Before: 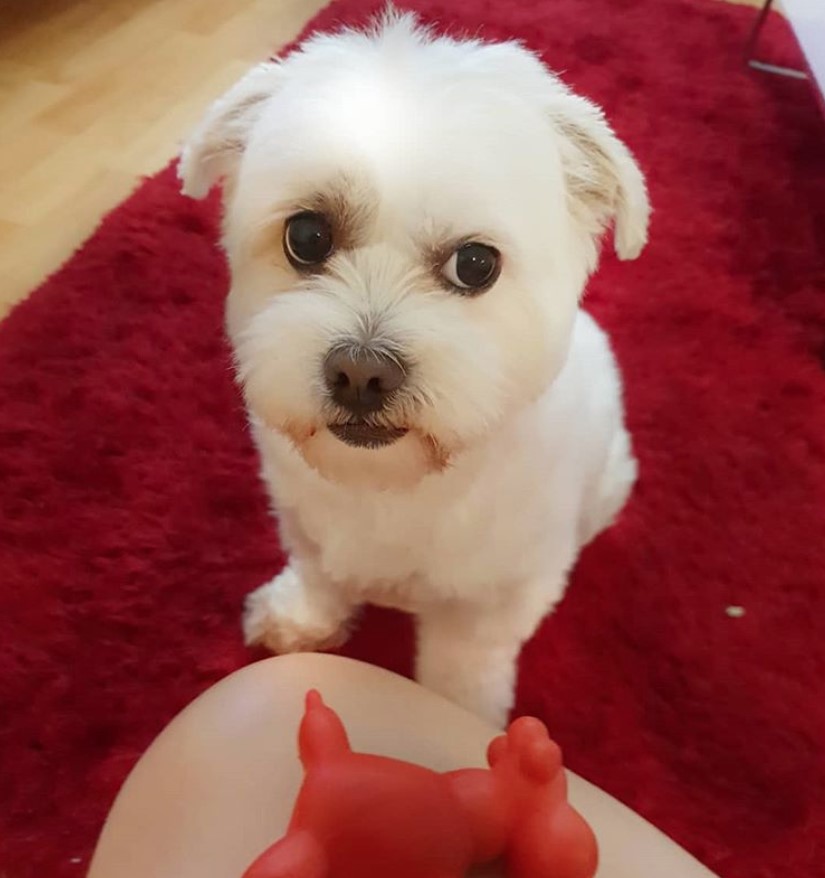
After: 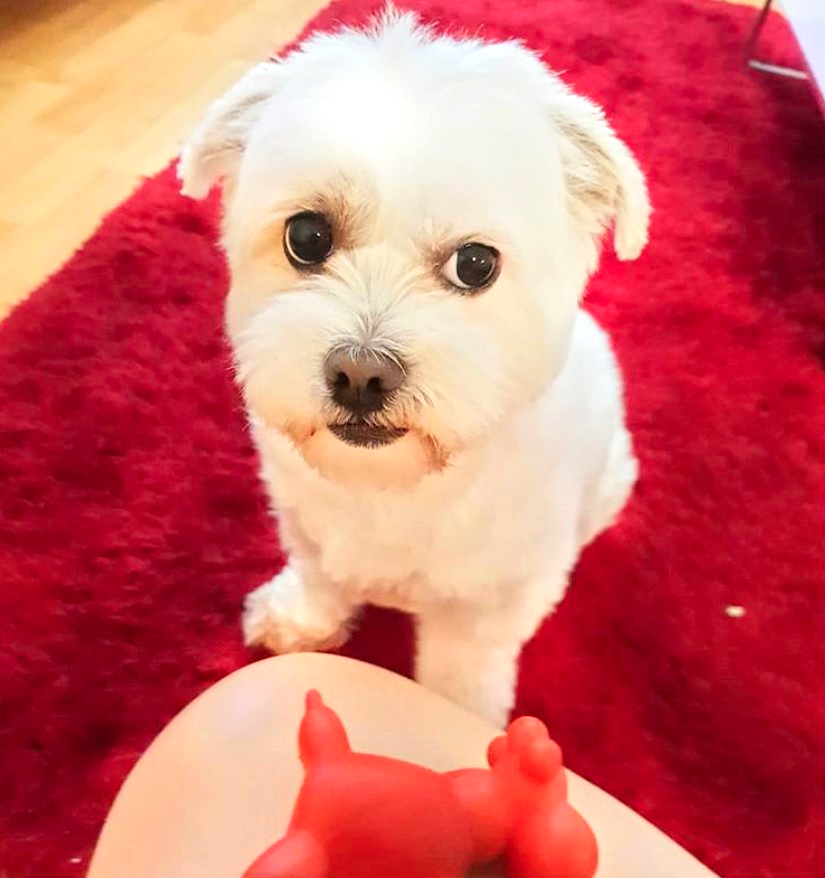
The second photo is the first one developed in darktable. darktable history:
contrast brightness saturation: contrast 0.1, brightness 0.039, saturation 0.086
tone equalizer: -7 EV 0.141 EV, -6 EV 0.586 EV, -5 EV 1.15 EV, -4 EV 1.31 EV, -3 EV 1.13 EV, -2 EV 0.6 EV, -1 EV 0.151 EV, smoothing diameter 2.11%, edges refinement/feathering 23.13, mask exposure compensation -1.57 EV, filter diffusion 5
